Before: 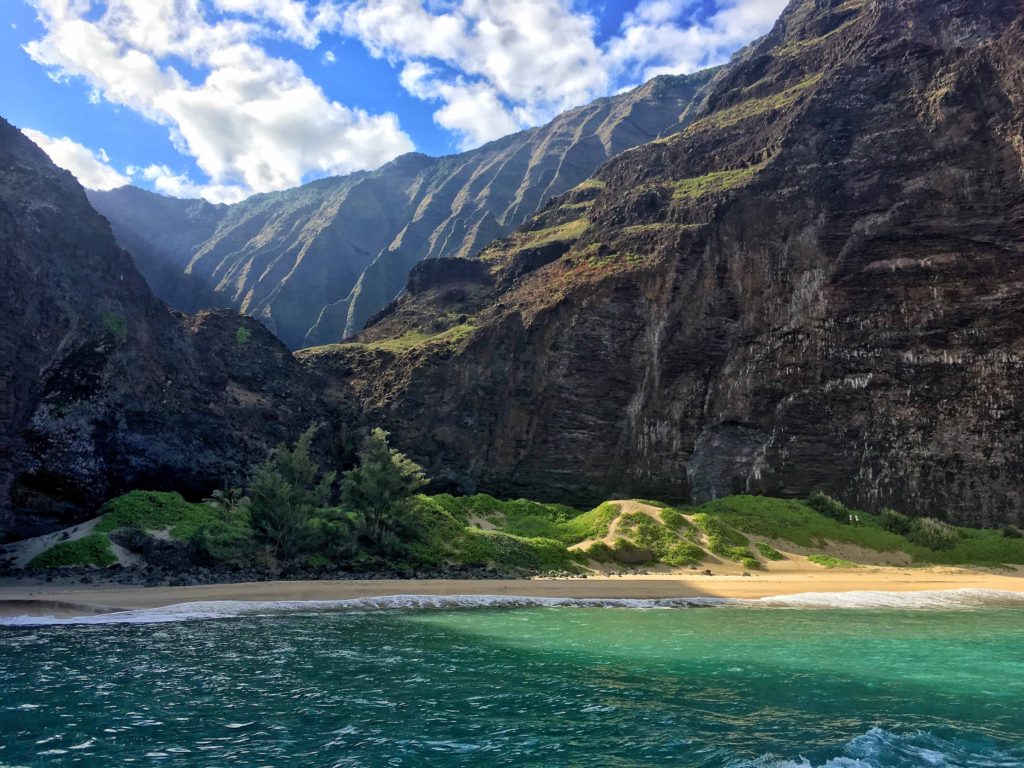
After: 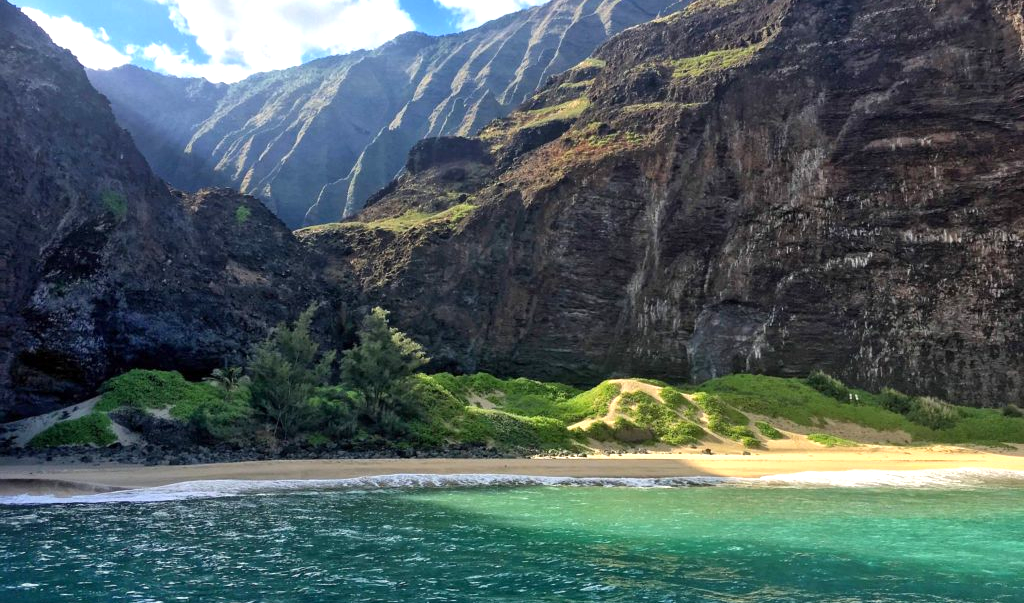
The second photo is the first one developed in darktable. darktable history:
crop and rotate: top 15.859%, bottom 5.524%
exposure: exposure 0.605 EV, compensate highlight preservation false
